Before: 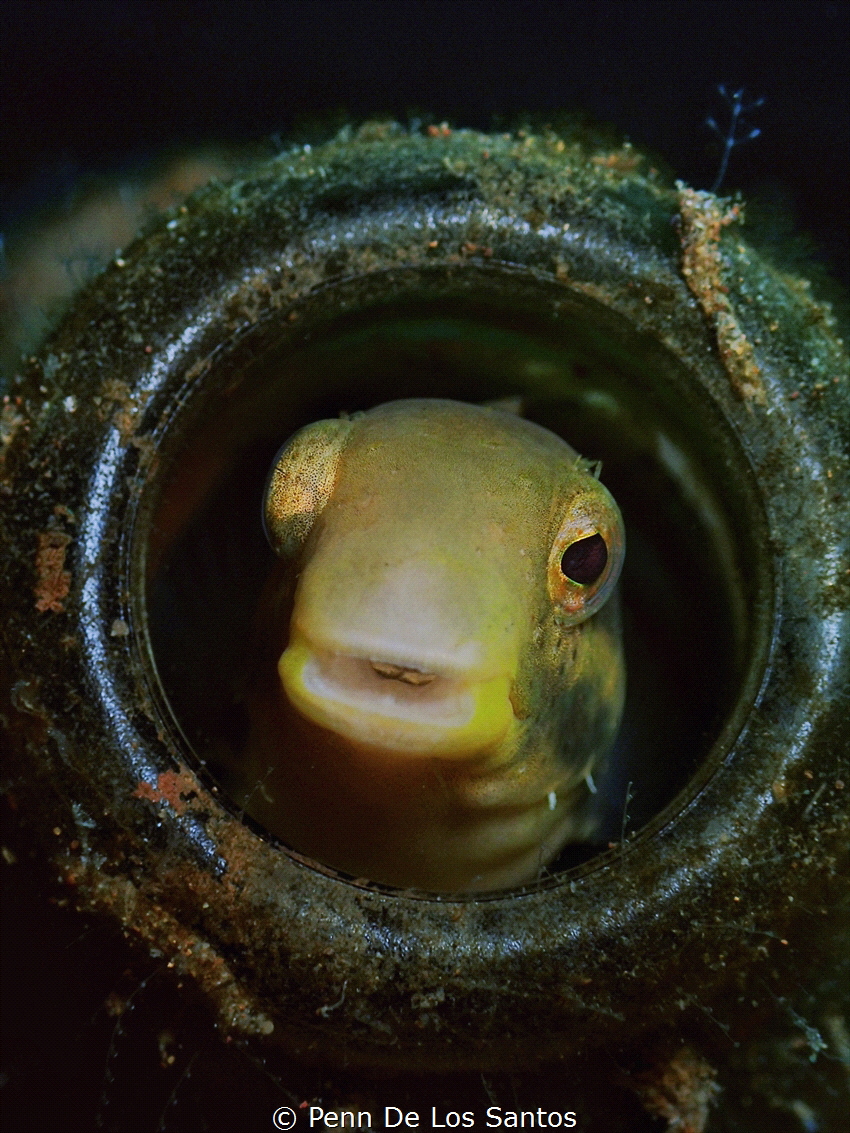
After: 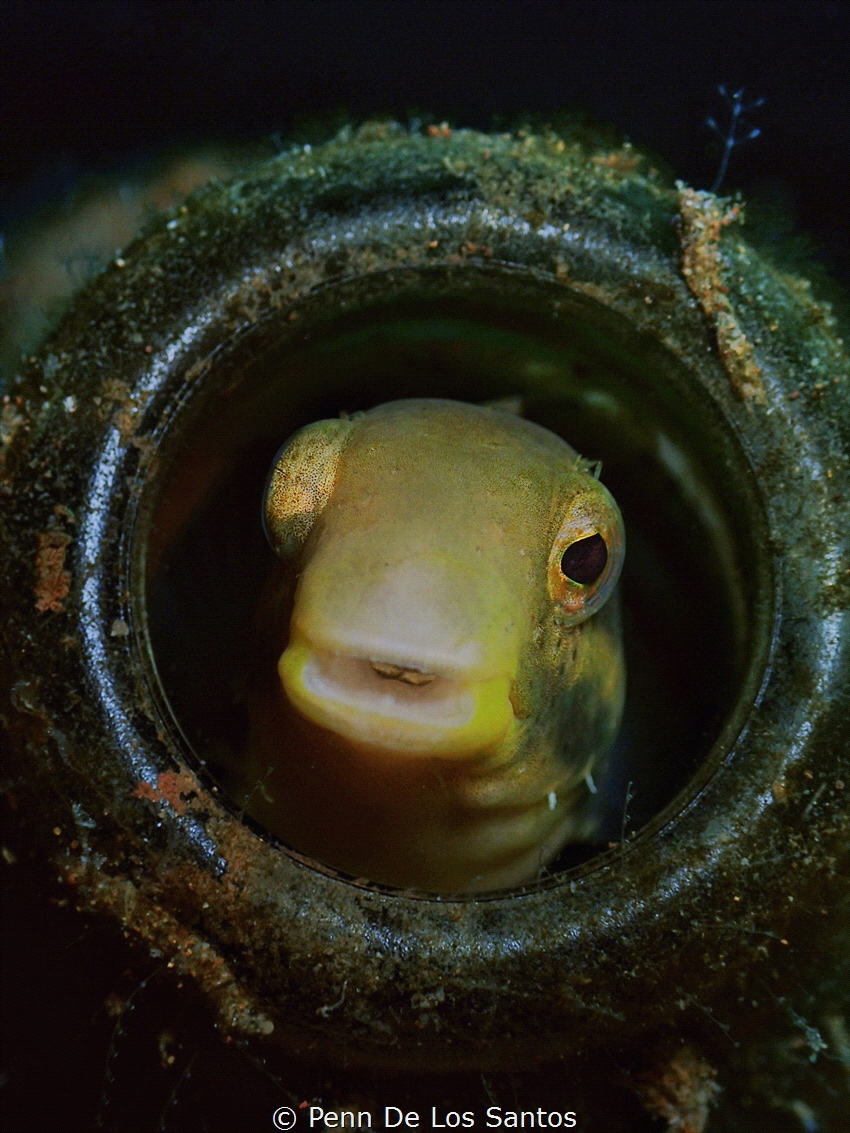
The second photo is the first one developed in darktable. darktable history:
exposure: exposure -0.174 EV, compensate highlight preservation false
